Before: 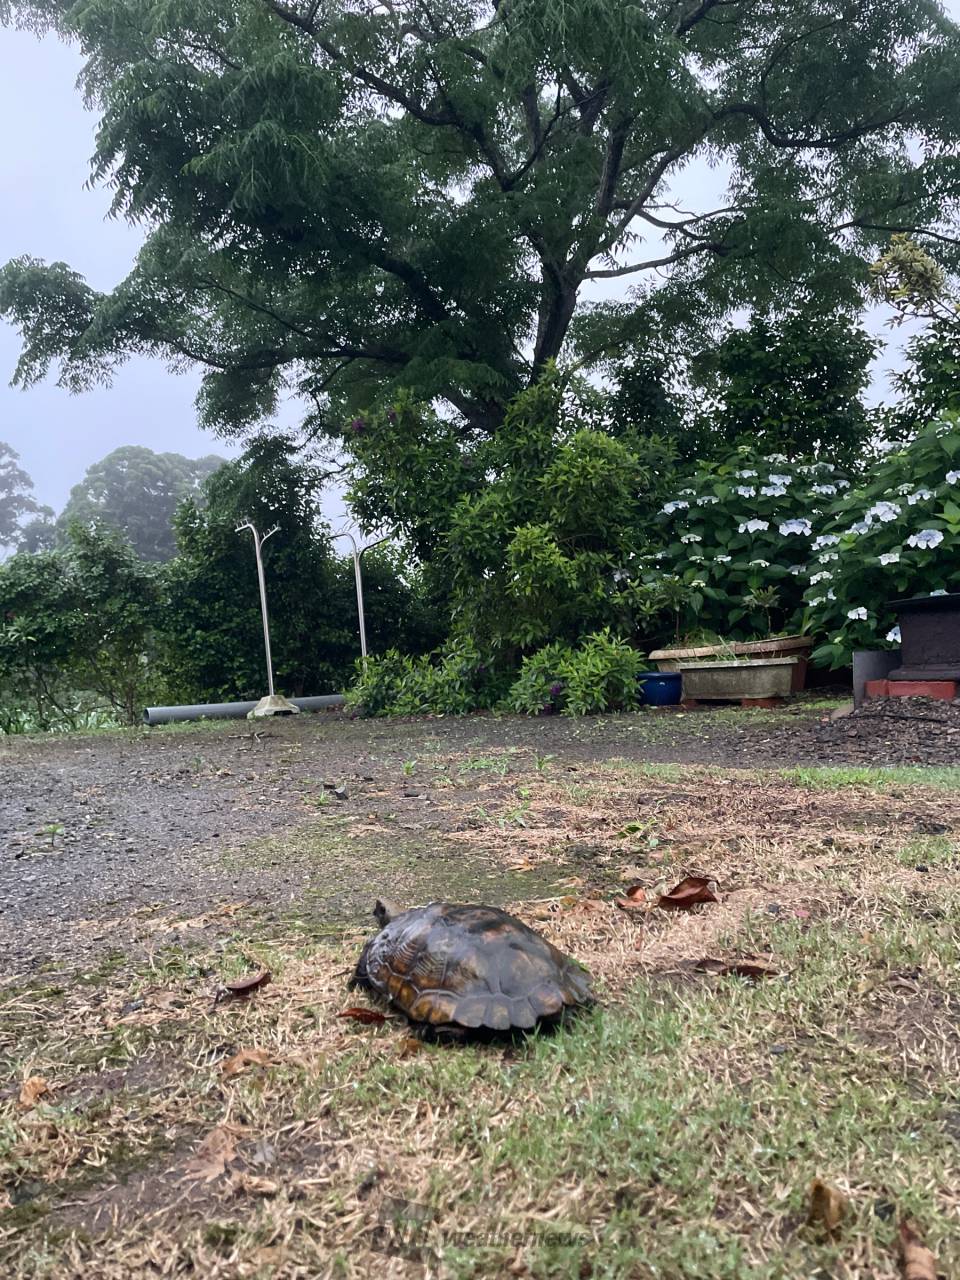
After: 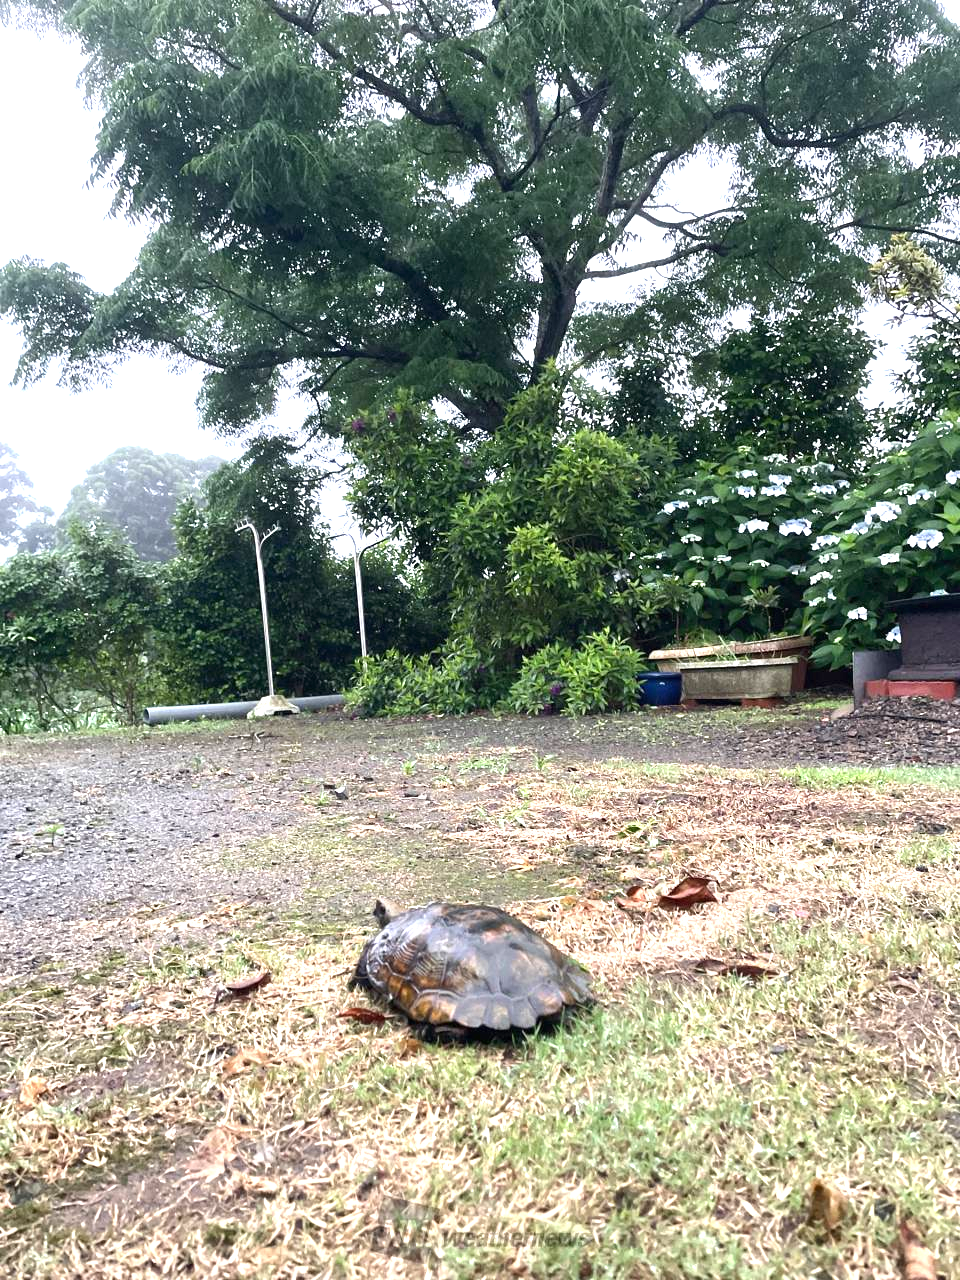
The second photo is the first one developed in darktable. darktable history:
exposure: black level correction 0, exposure 1.1 EV, compensate highlight preservation false
tone equalizer: on, module defaults
